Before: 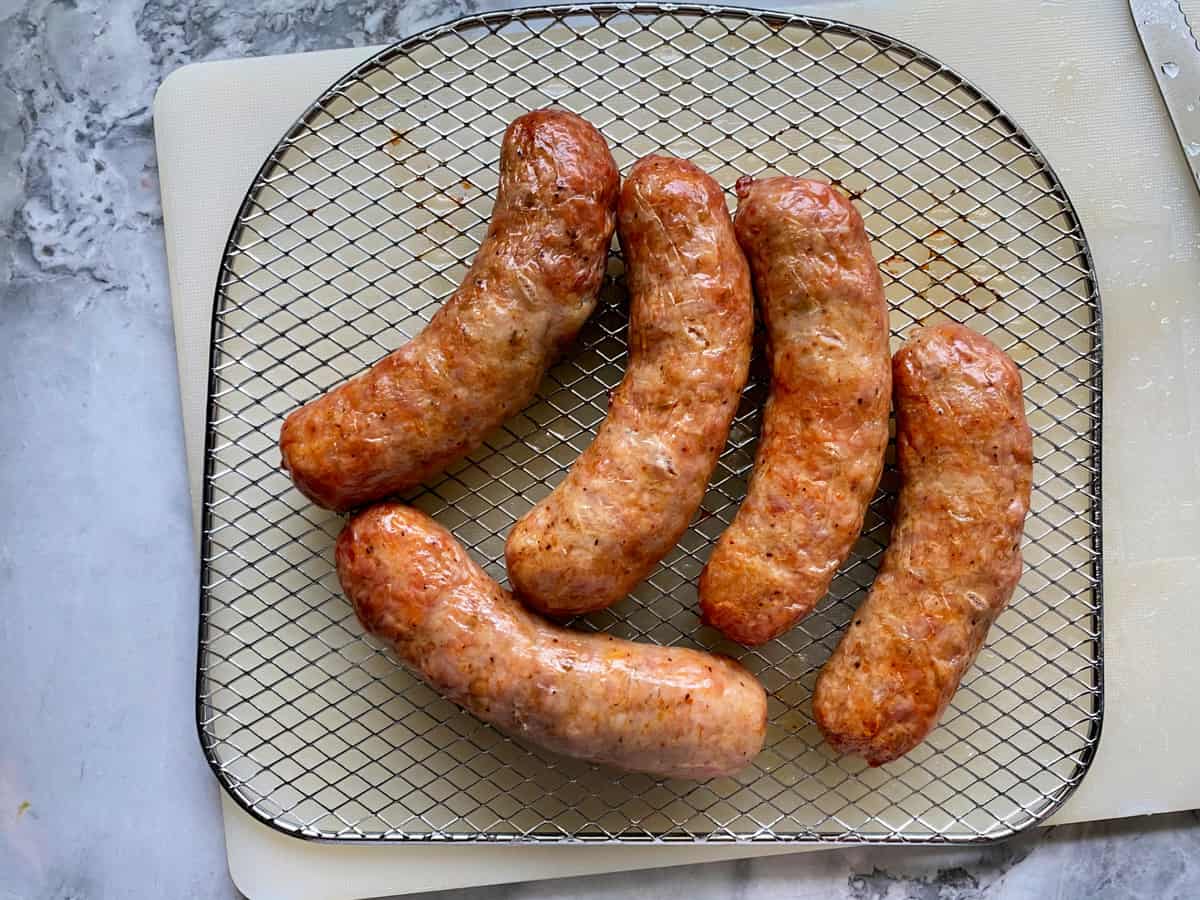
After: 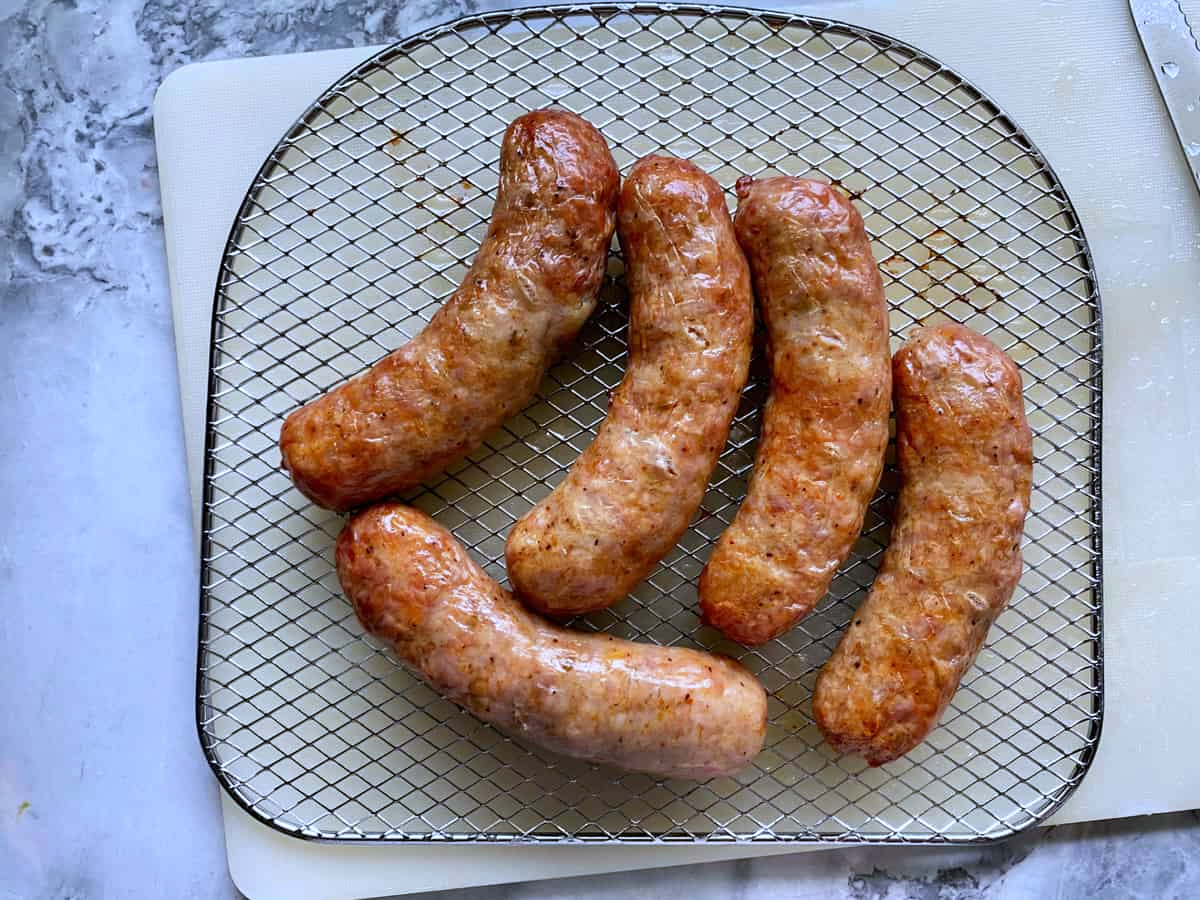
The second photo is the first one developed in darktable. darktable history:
shadows and highlights: shadows 0, highlights 40
white balance: red 0.926, green 1.003, blue 1.133
